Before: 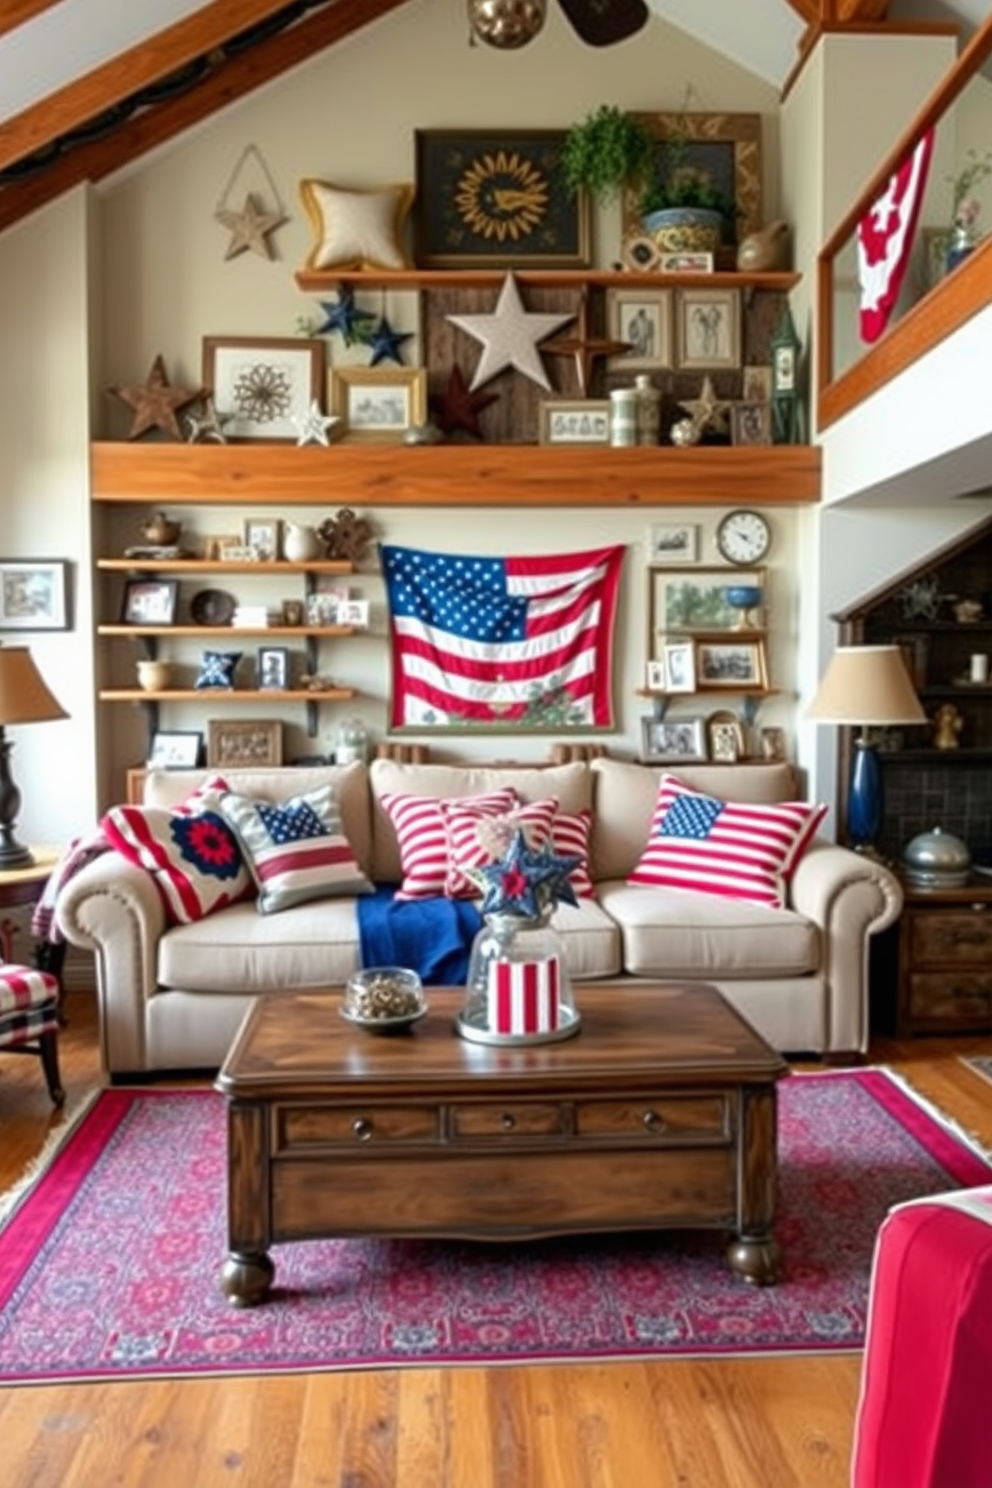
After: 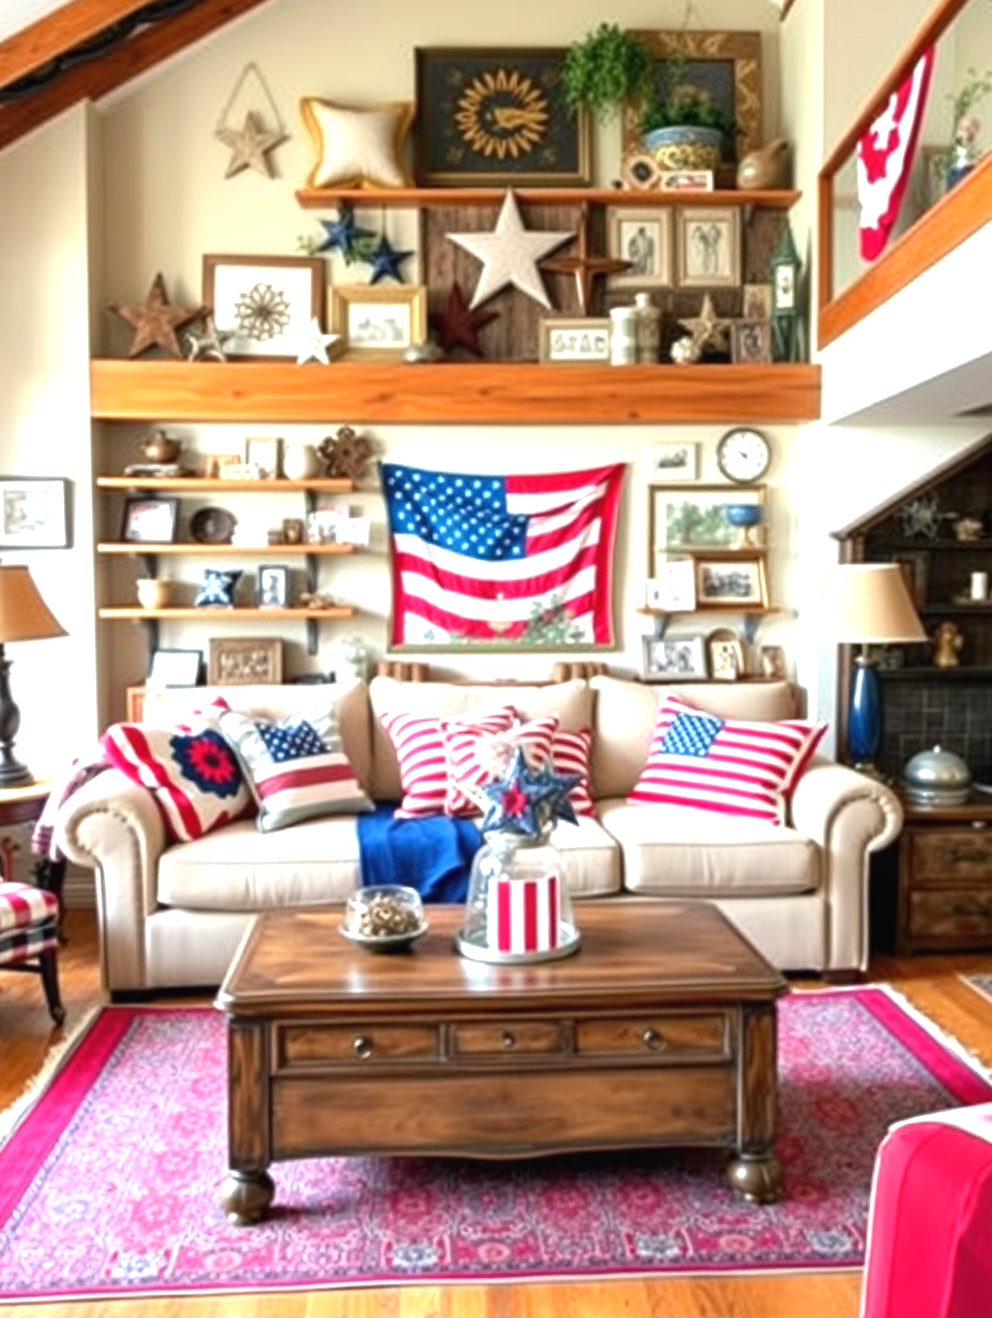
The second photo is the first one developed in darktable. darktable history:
exposure: black level correction 0, exposure 1 EV, compensate highlight preservation false
crop and rotate: top 5.519%, bottom 5.901%
